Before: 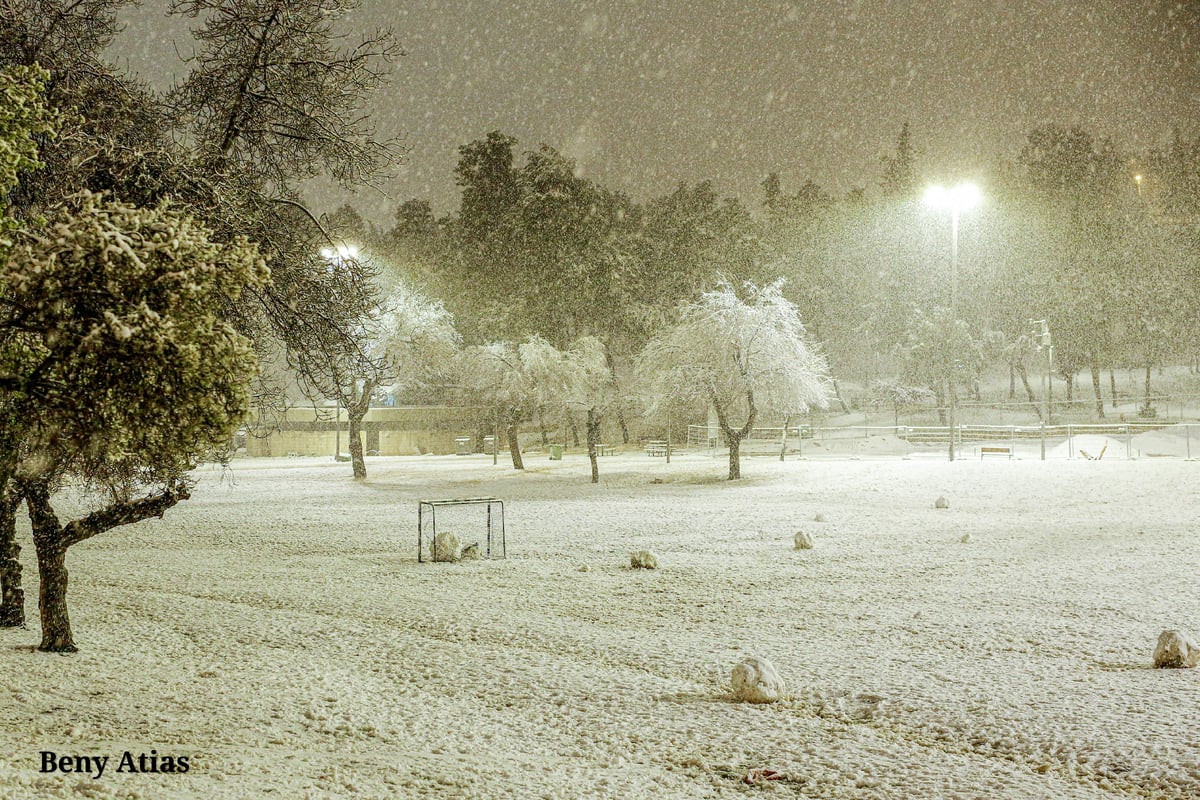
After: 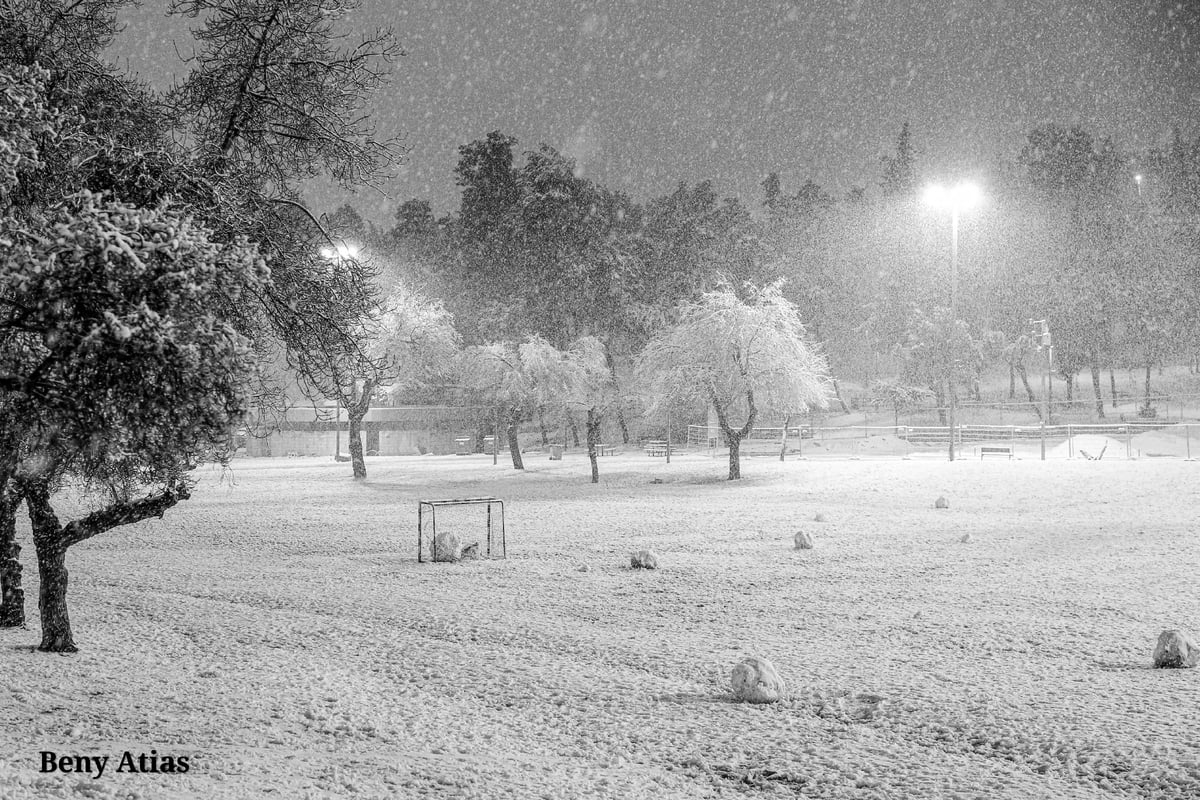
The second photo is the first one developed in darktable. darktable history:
monochrome: on, module defaults
white balance: red 1, blue 1
